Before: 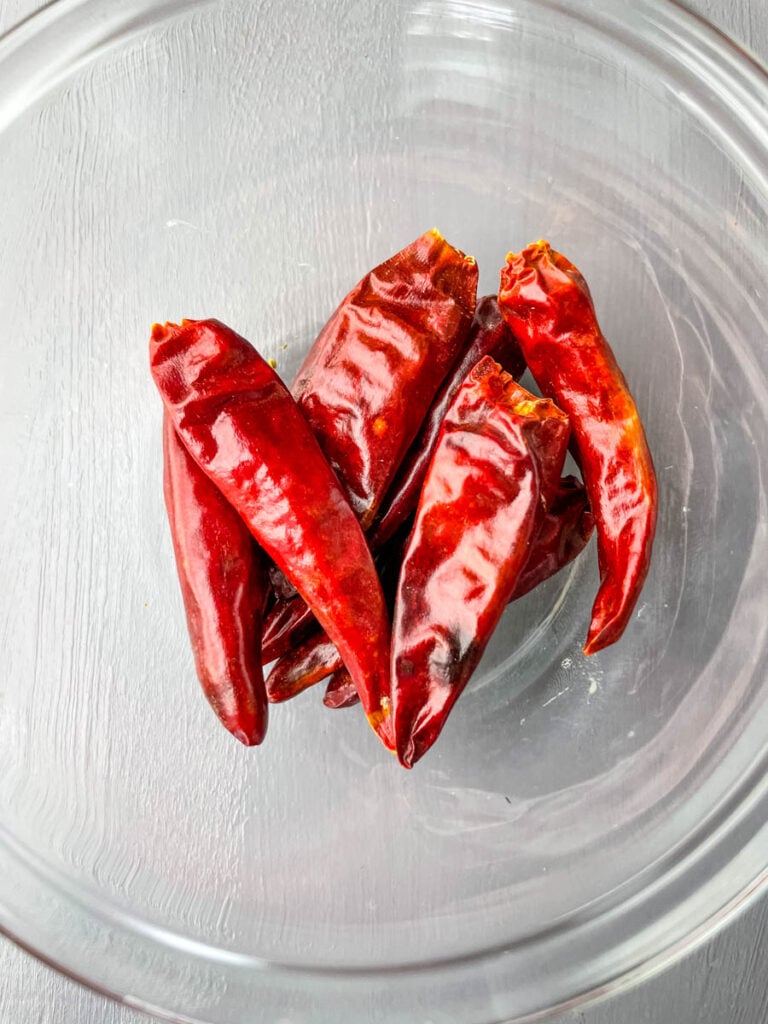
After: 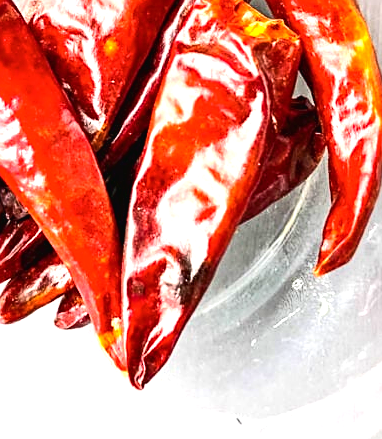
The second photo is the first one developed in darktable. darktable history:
crop: left 35.149%, top 37.022%, right 15.11%, bottom 20.095%
color balance rgb: perceptual saturation grading › global saturation 0.362%, perceptual brilliance grading › global brilliance 29.728%, perceptual brilliance grading › highlights 12.045%, perceptual brilliance grading › mid-tones 24.04%
tone curve: curves: ch0 [(0.016, 0.023) (0.248, 0.252) (0.732, 0.797) (1, 1)], color space Lab, independent channels, preserve colors none
sharpen: on, module defaults
